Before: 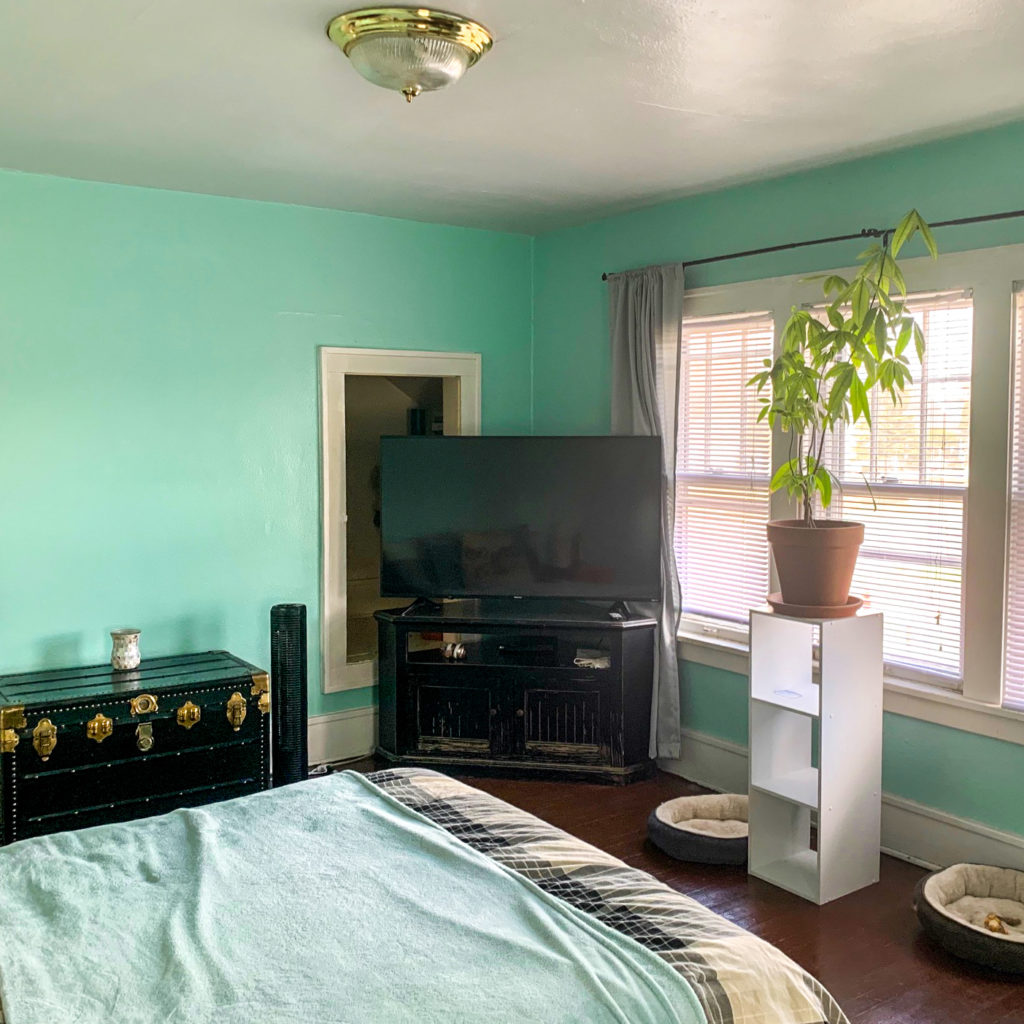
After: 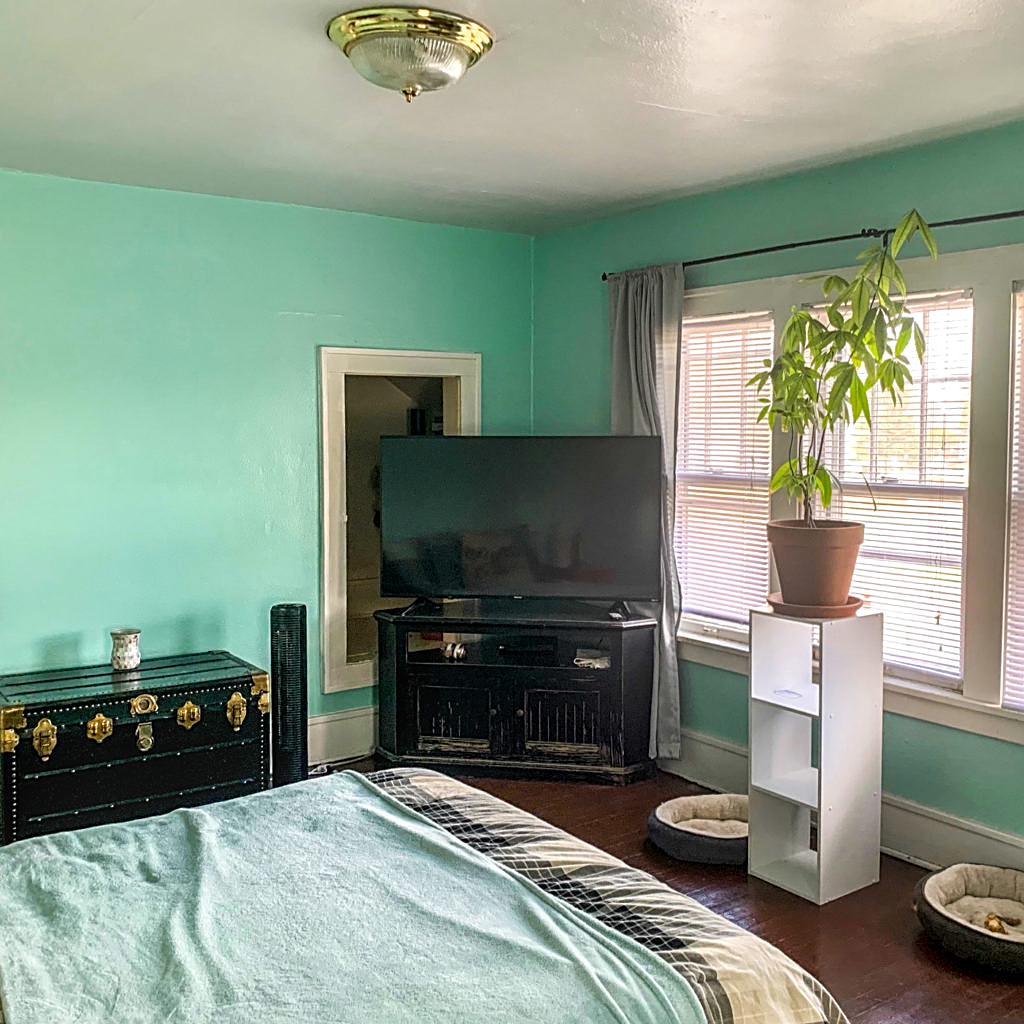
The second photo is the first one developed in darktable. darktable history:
sharpen: amount 0.557
local contrast: on, module defaults
